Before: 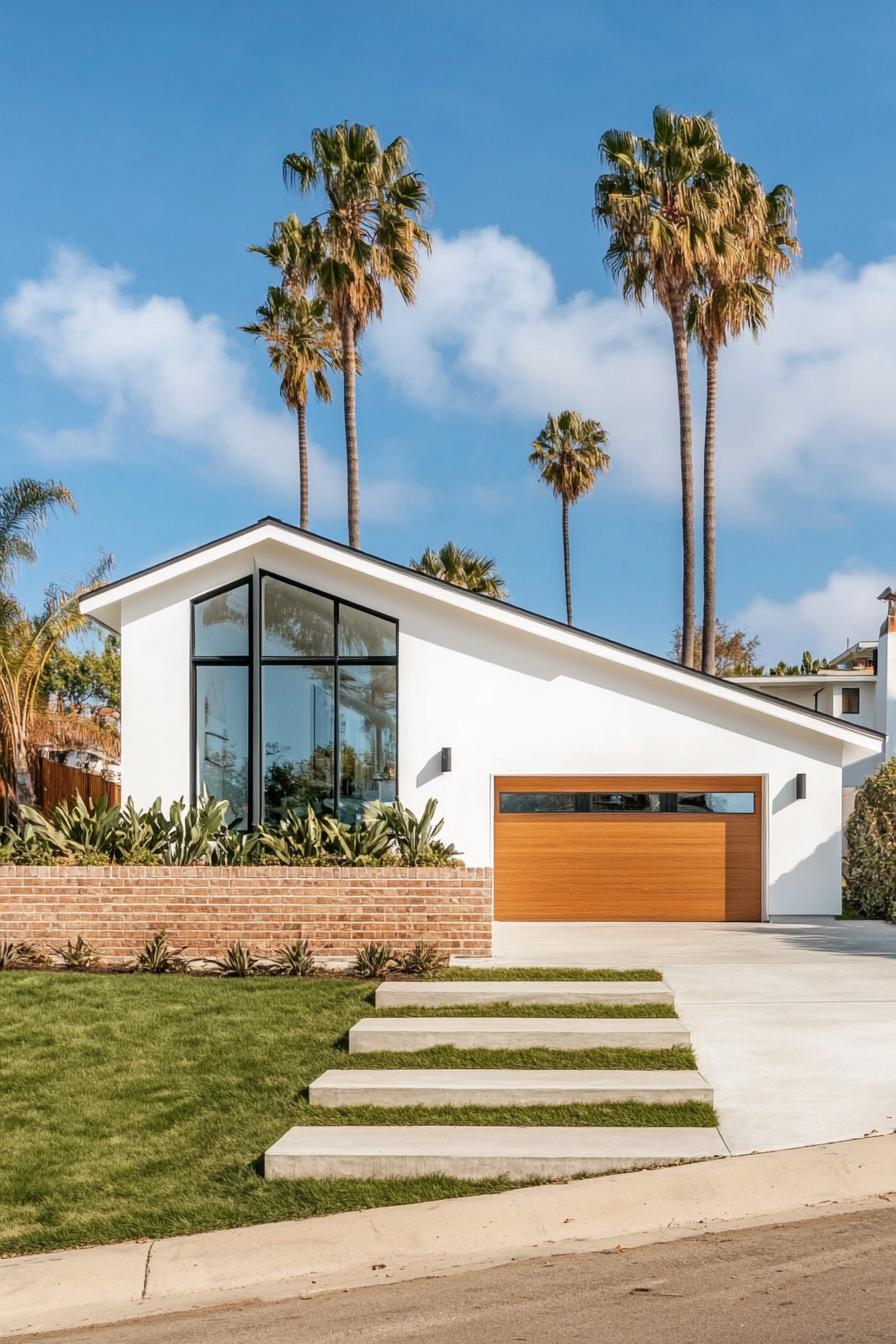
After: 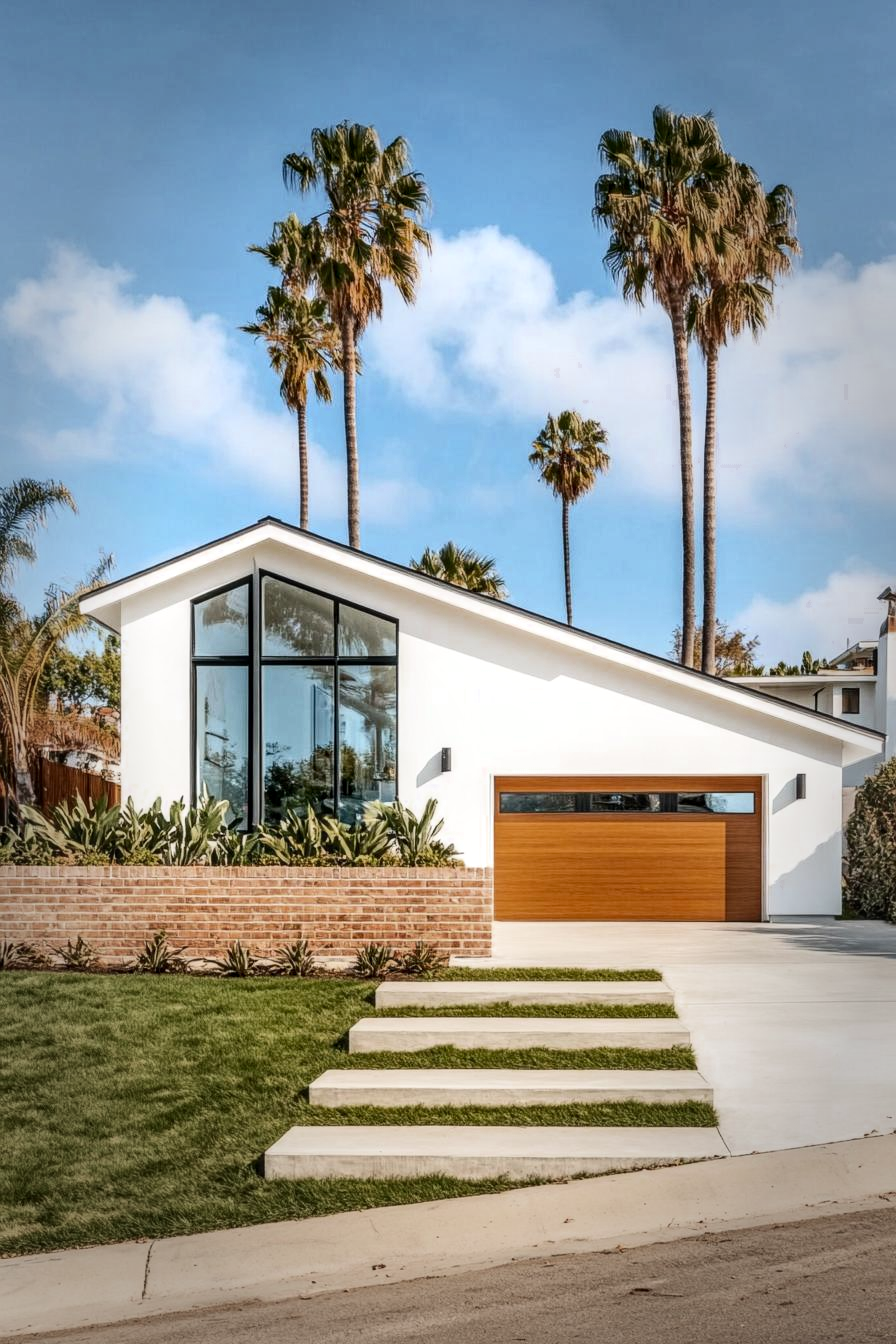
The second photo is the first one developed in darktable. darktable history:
contrast brightness saturation: contrast 0.236, brightness 0.085
color zones: curves: ch0 [(0.27, 0.396) (0.563, 0.504) (0.75, 0.5) (0.787, 0.307)]
vignetting: fall-off start 65.74%, fall-off radius 39.81%, brightness -0.426, saturation -0.204, automatic ratio true, width/height ratio 0.666
local contrast: on, module defaults
